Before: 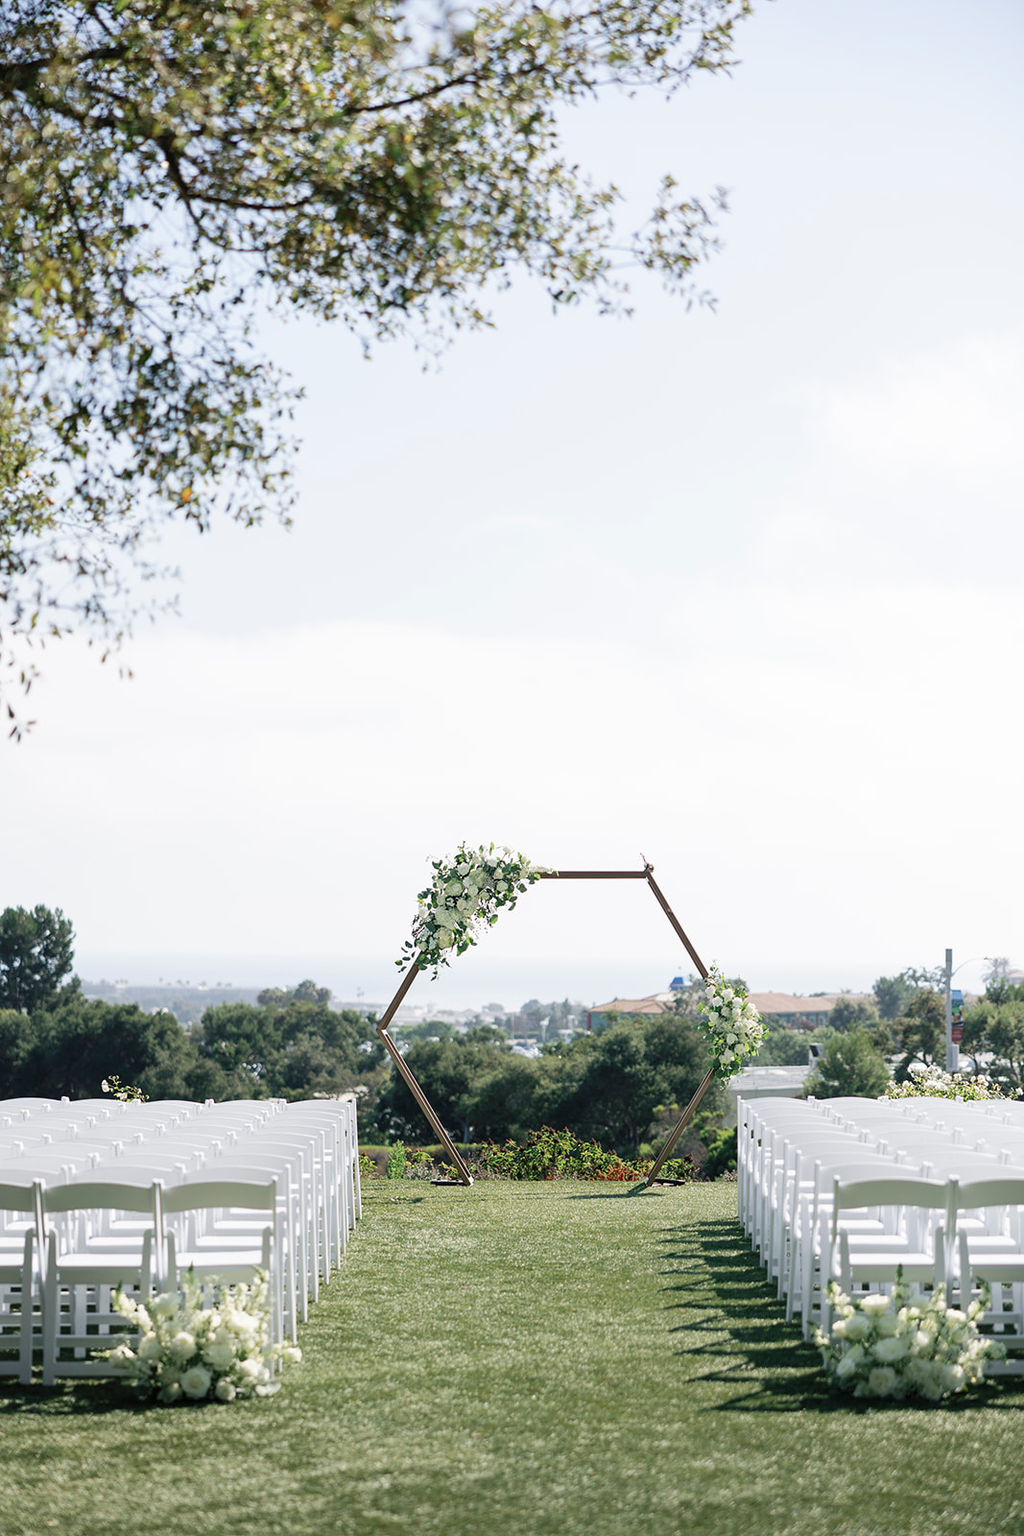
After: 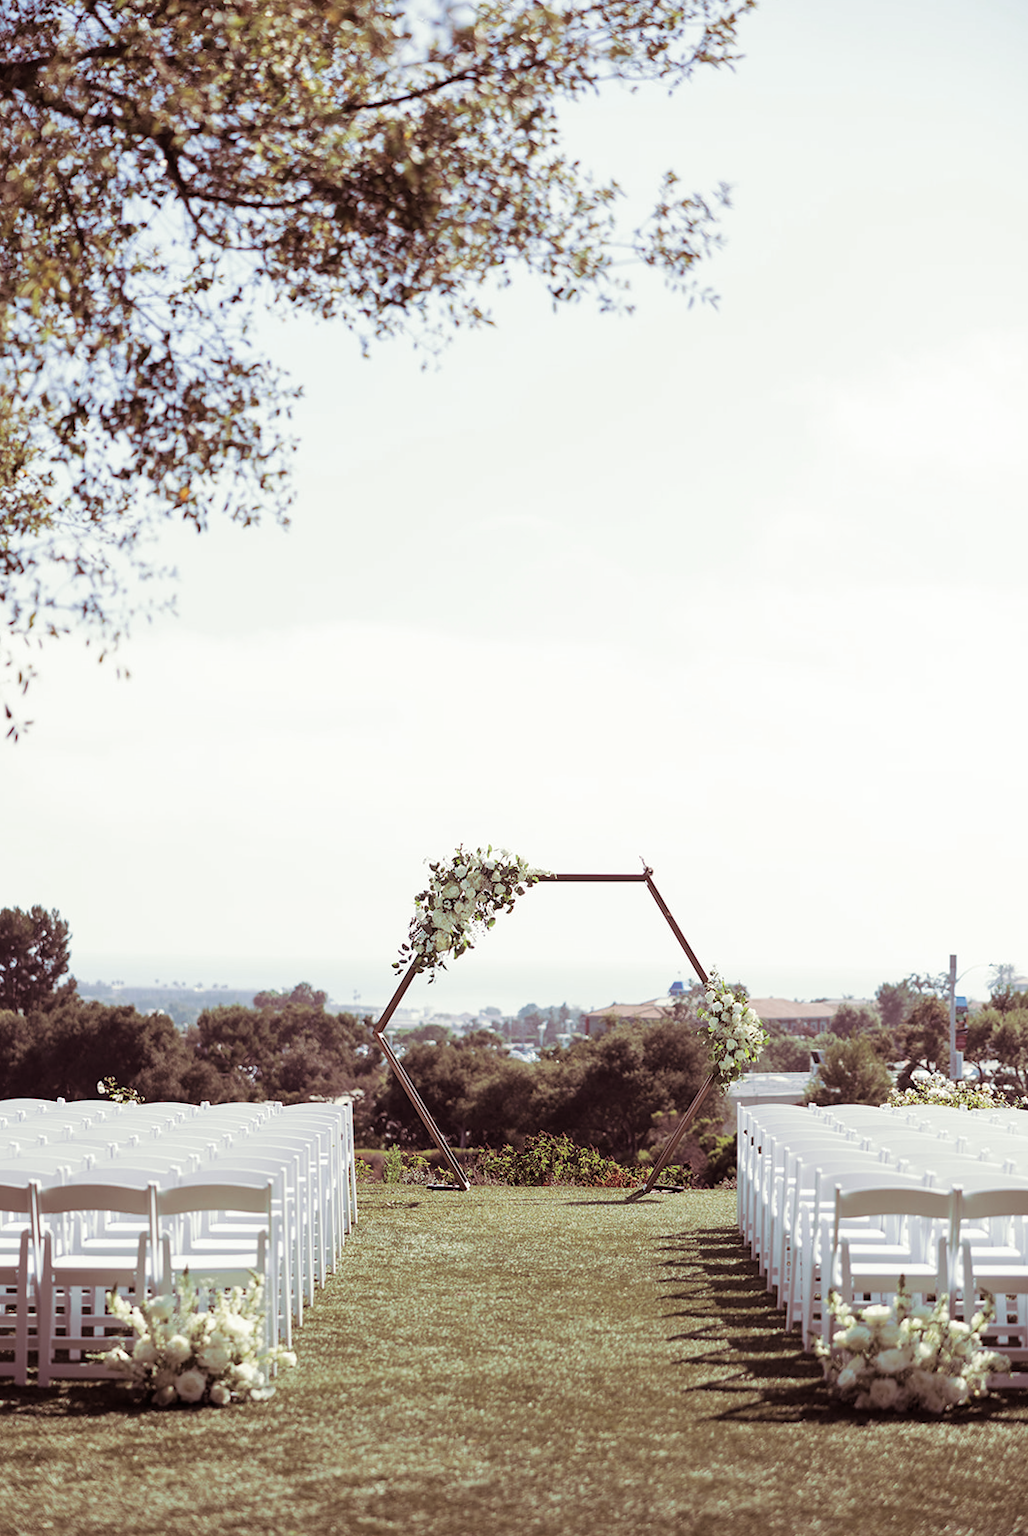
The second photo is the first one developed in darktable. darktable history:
split-toning: on, module defaults
rotate and perspective: rotation 0.192°, lens shift (horizontal) -0.015, crop left 0.005, crop right 0.996, crop top 0.006, crop bottom 0.99
